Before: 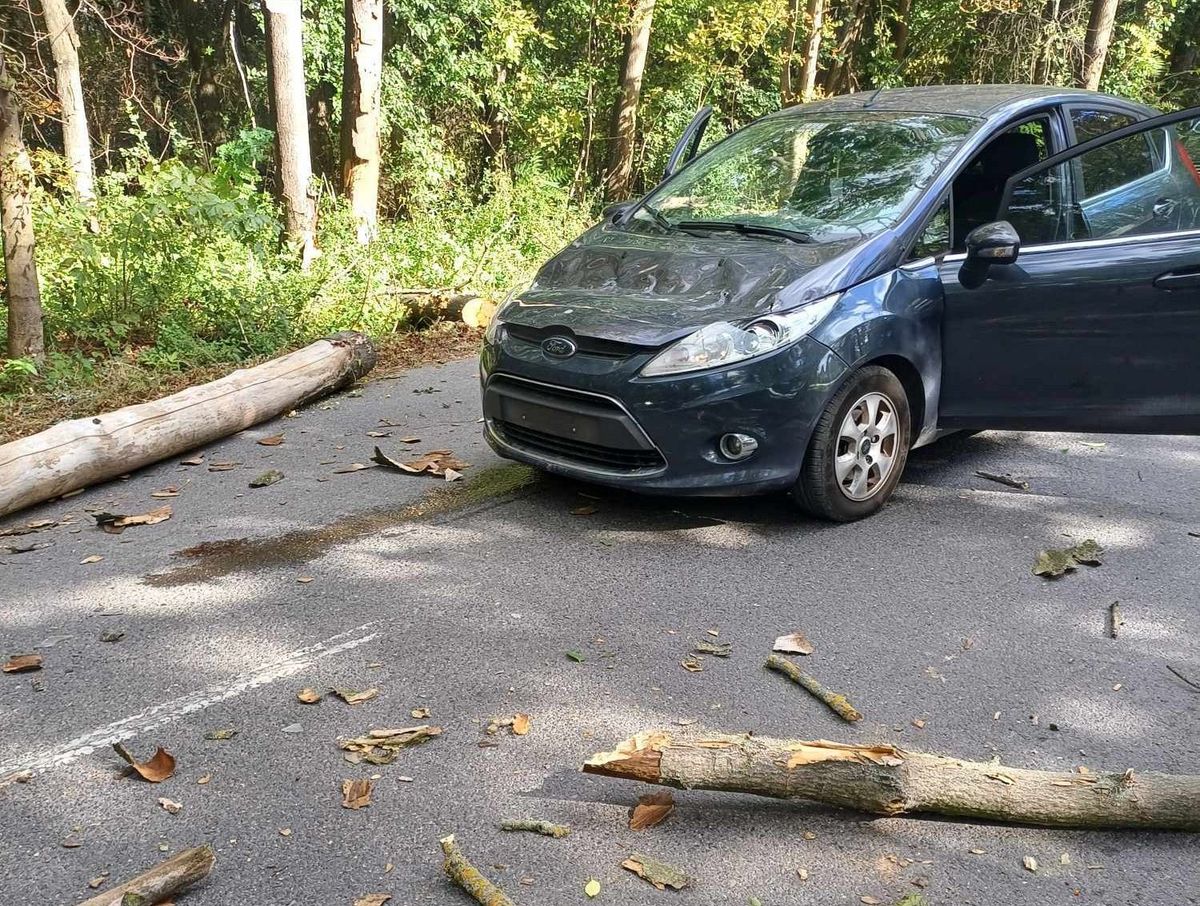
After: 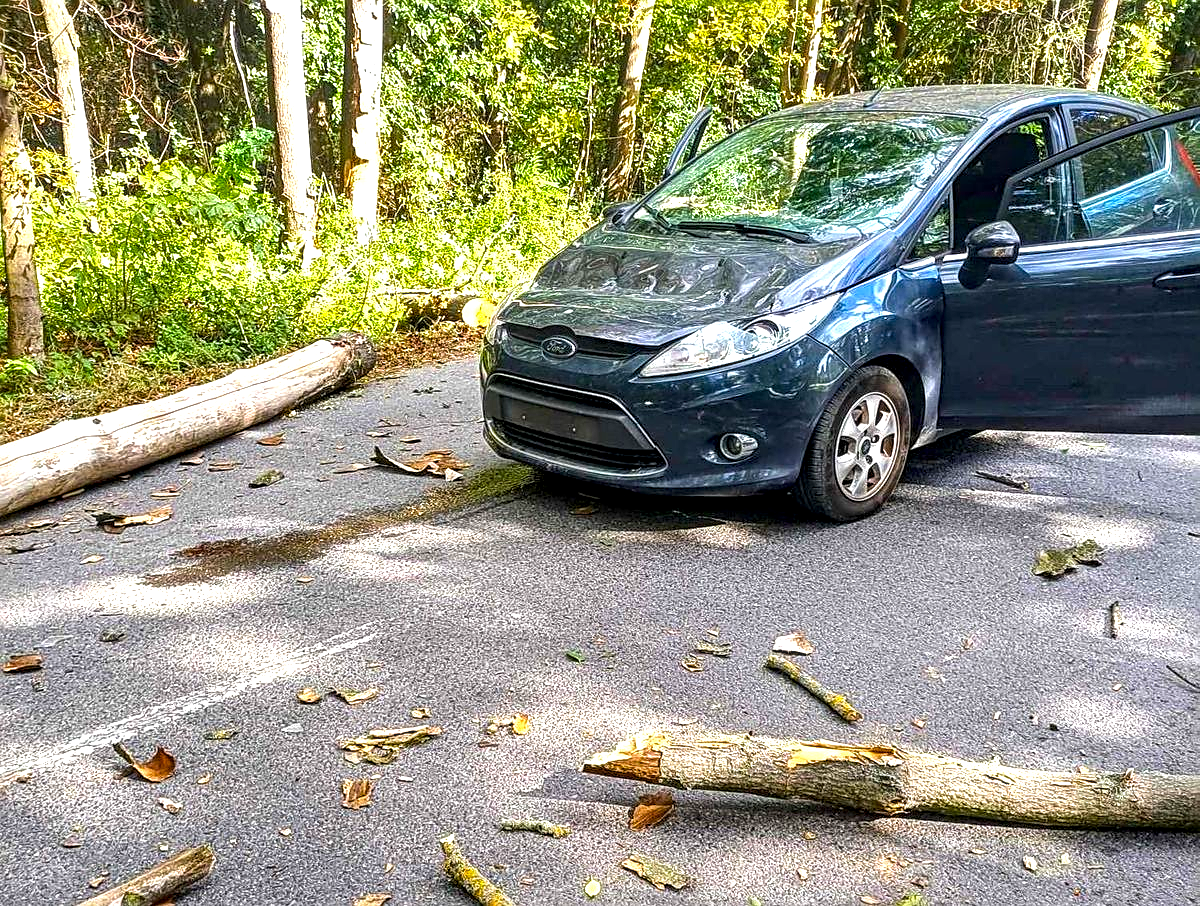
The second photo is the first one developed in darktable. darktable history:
sharpen: on, module defaults
color balance rgb: perceptual saturation grading › global saturation 41.546%, perceptual brilliance grading › global brilliance 18.421%, global vibrance 20%
local contrast: detail 150%
